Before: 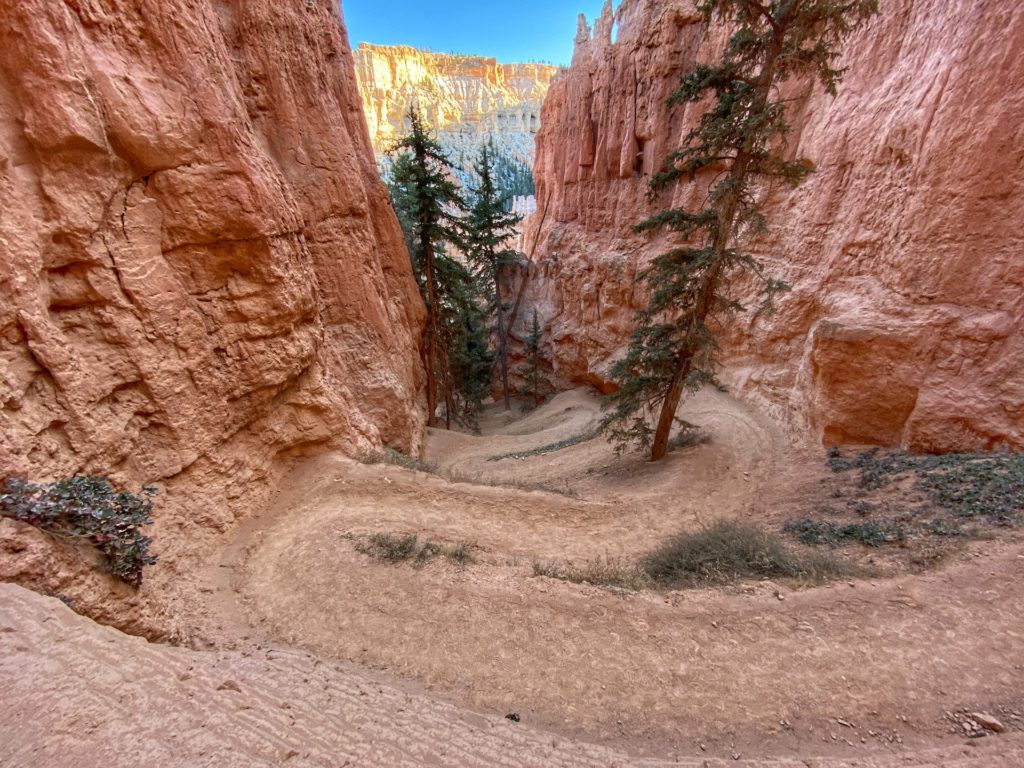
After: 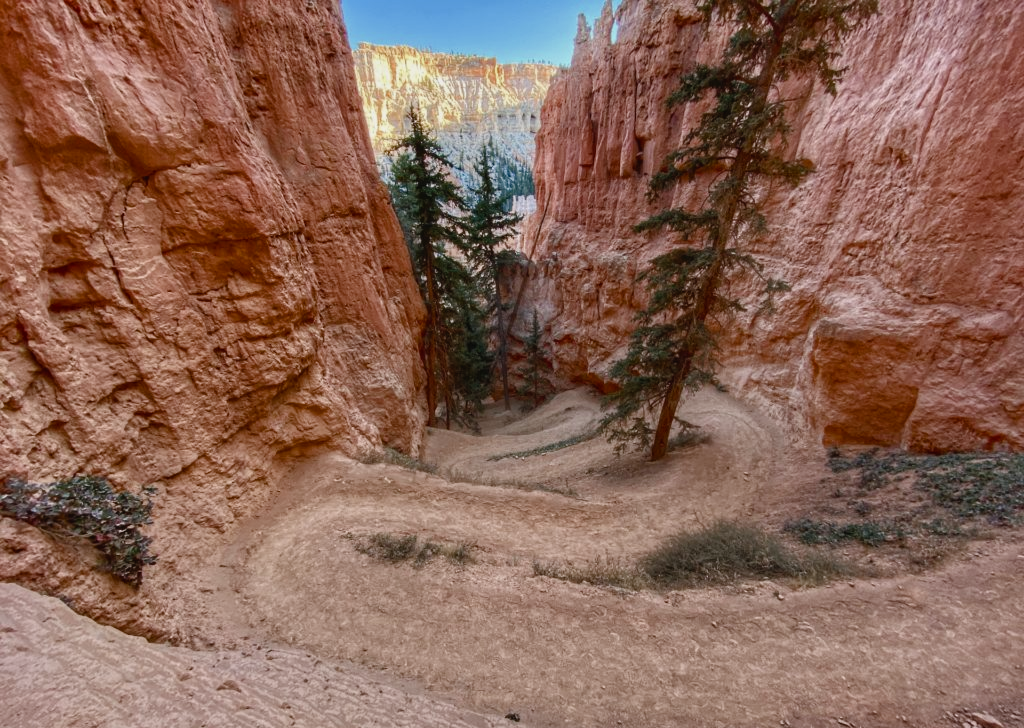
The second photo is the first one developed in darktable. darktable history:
tone equalizer: on, module defaults
color balance rgb: shadows lift › luminance -10%, shadows lift › chroma 1%, shadows lift › hue 113°, power › luminance -15%, highlights gain › chroma 0.2%, highlights gain › hue 333°, global offset › luminance 0.5%, perceptual saturation grading › global saturation 20%, perceptual saturation grading › highlights -50%, perceptual saturation grading › shadows 25%, contrast -10%
crop and rotate: top 0%, bottom 5.097%
